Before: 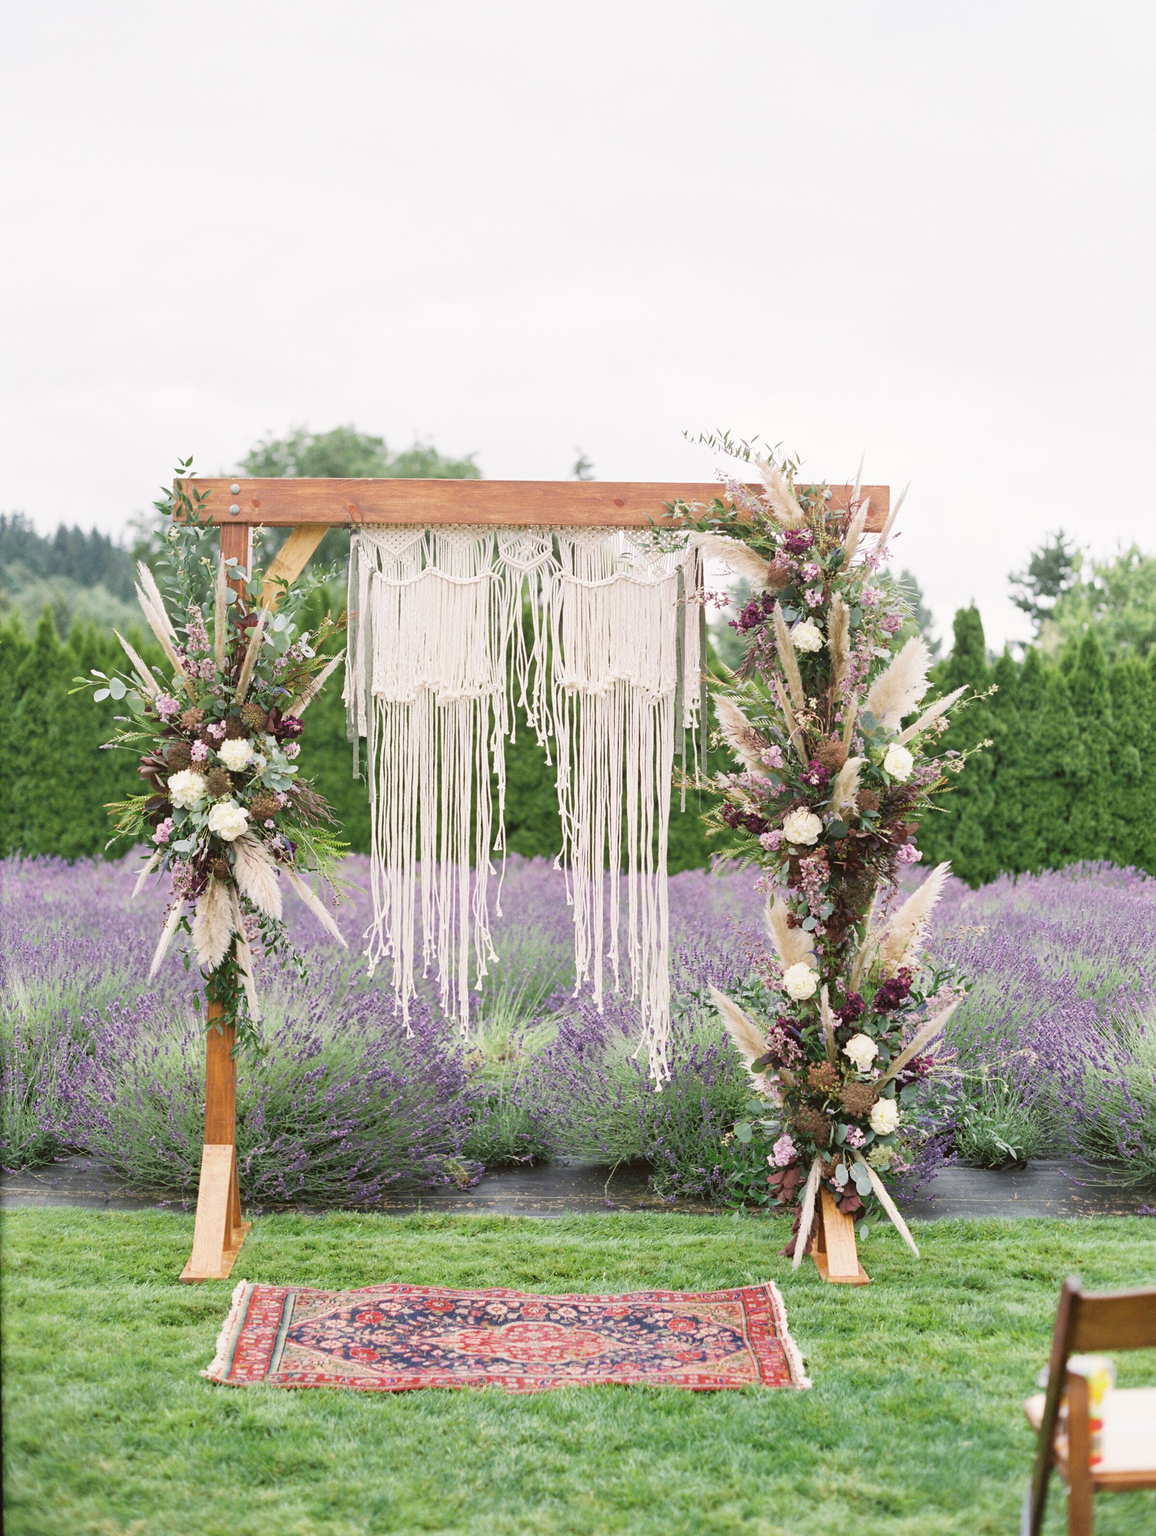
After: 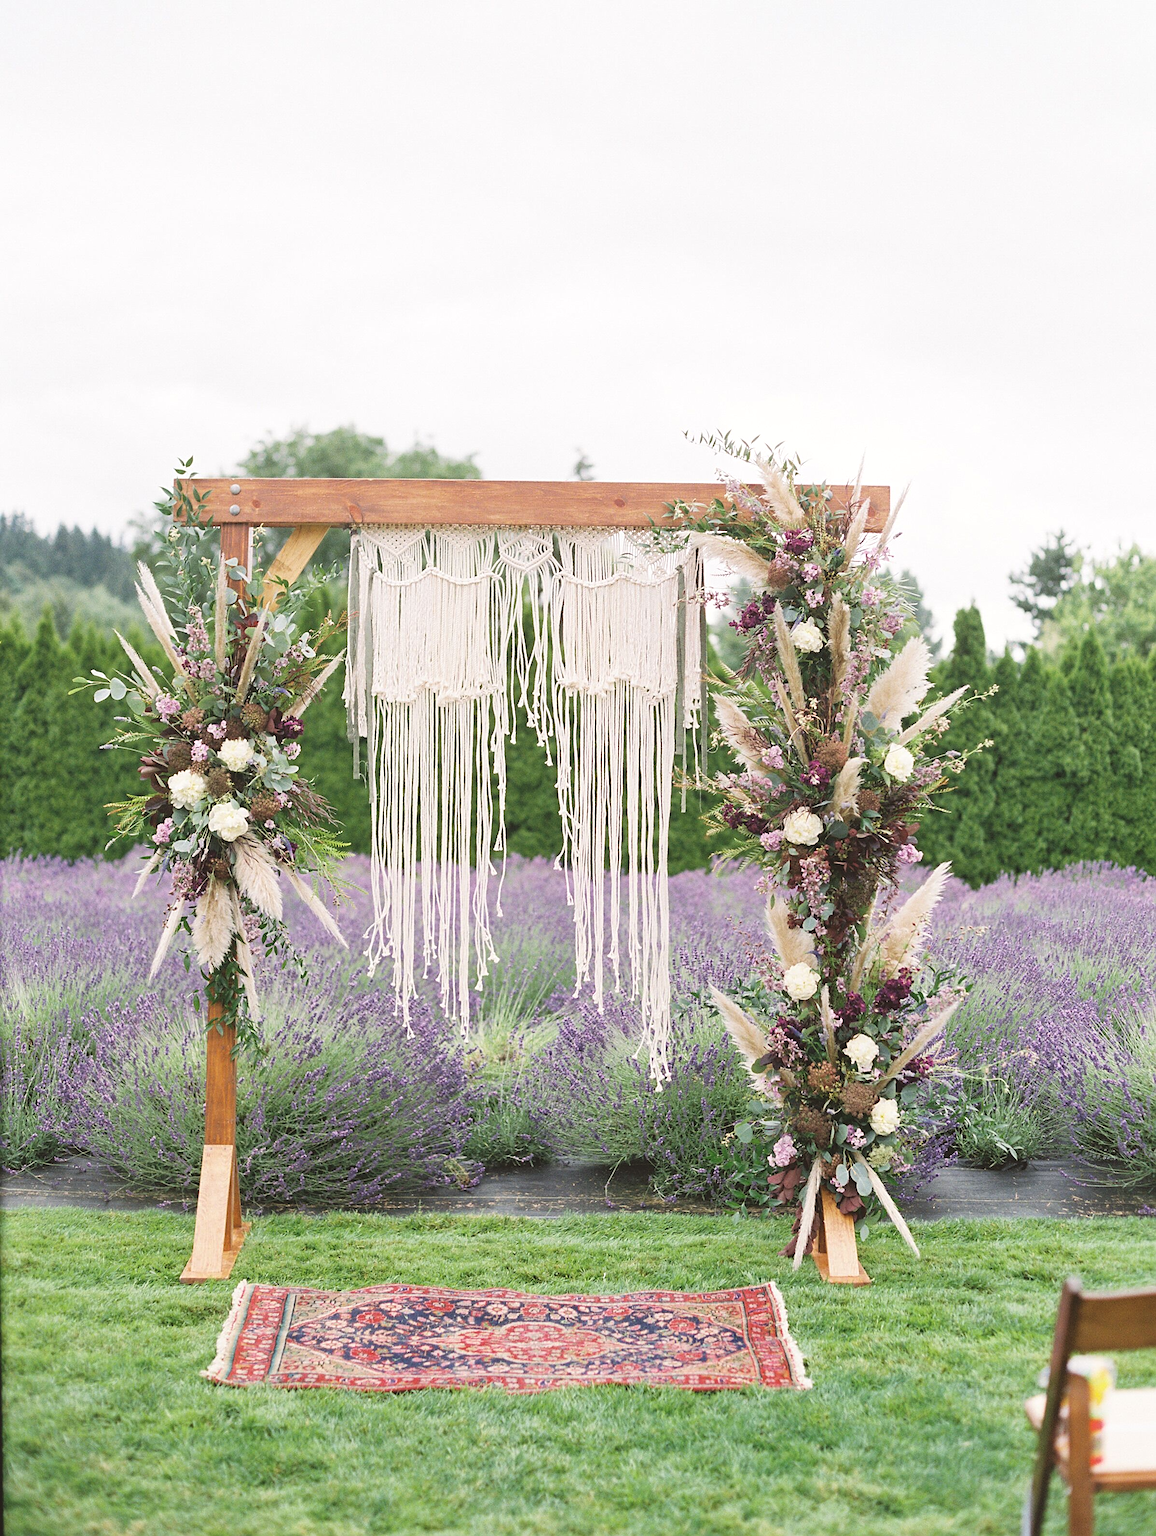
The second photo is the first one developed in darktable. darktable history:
sharpen: on, module defaults
exposure: black level correction -0.007, exposure 0.069 EV, compensate exposure bias true, compensate highlight preservation false
